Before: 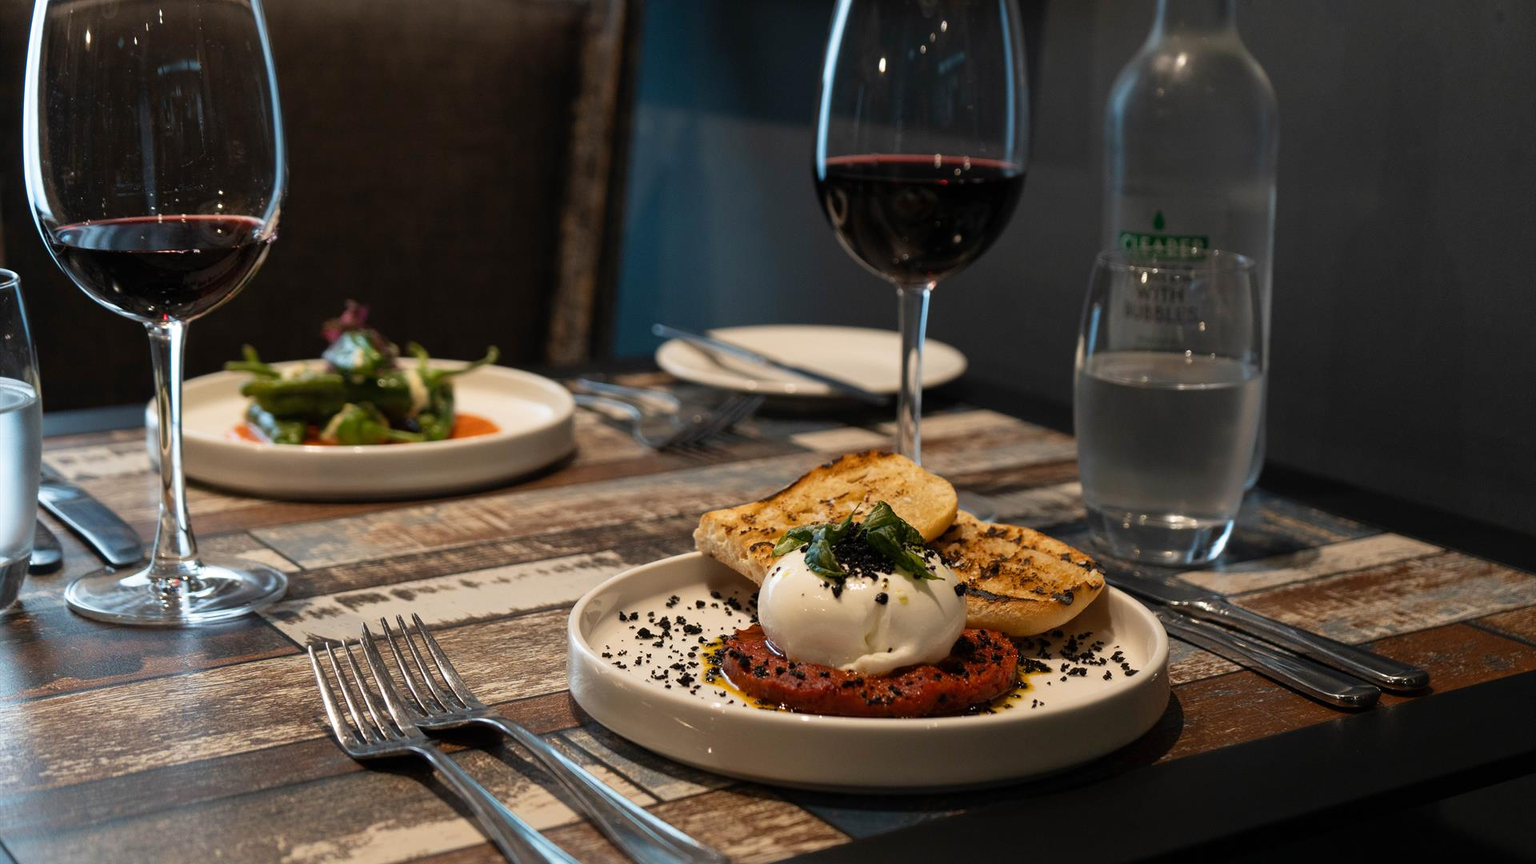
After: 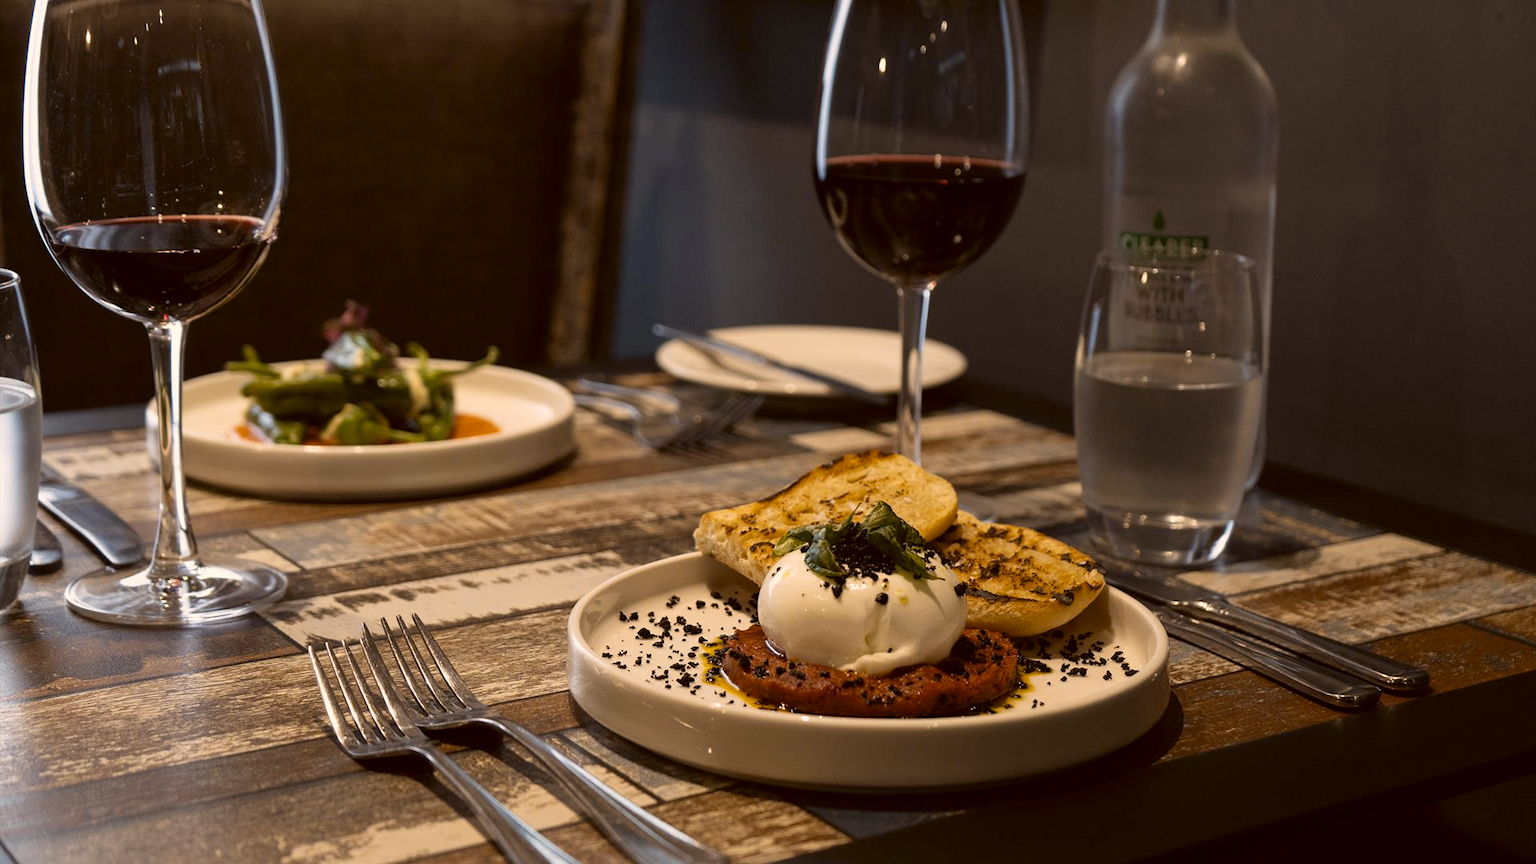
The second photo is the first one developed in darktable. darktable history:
color contrast: green-magenta contrast 0.85, blue-yellow contrast 1.25, unbound 0
color correction: highlights a* 10.21, highlights b* 9.79, shadows a* 8.61, shadows b* 7.88, saturation 0.8
